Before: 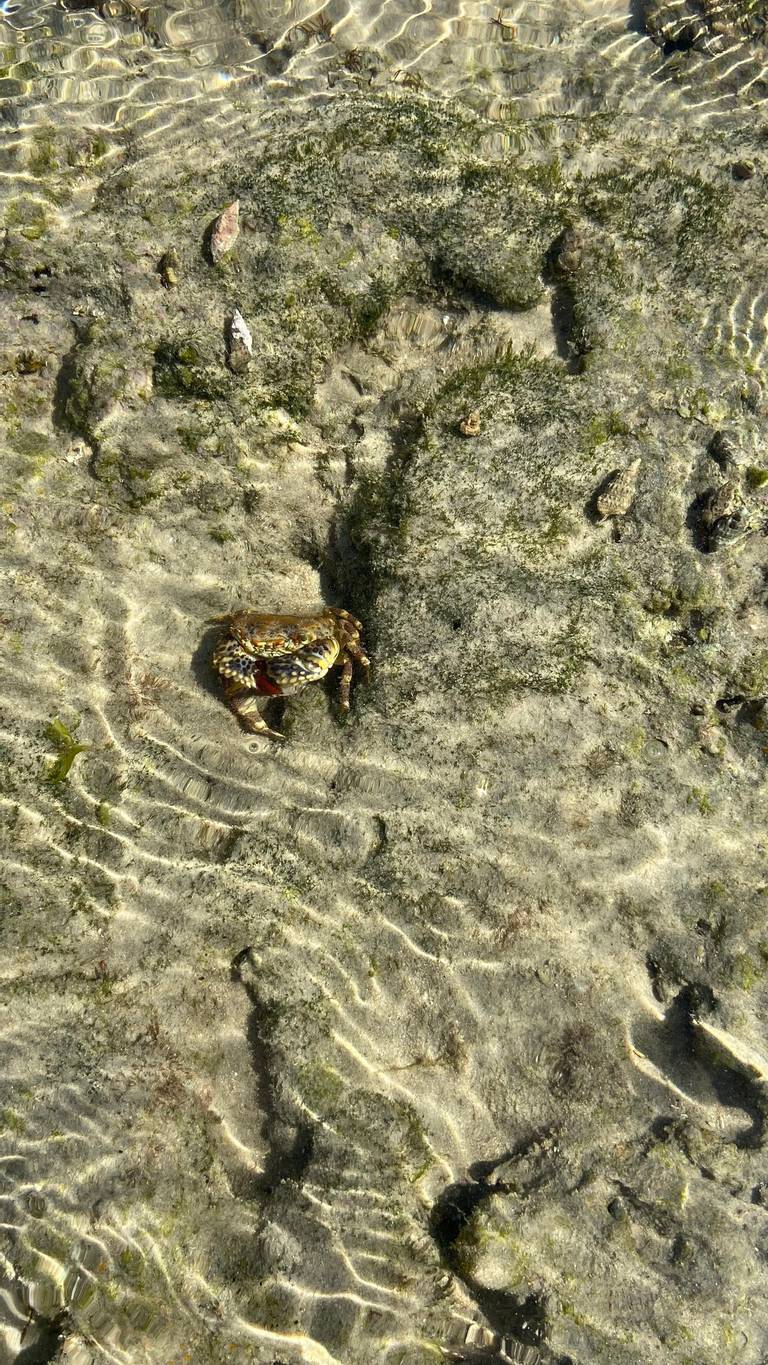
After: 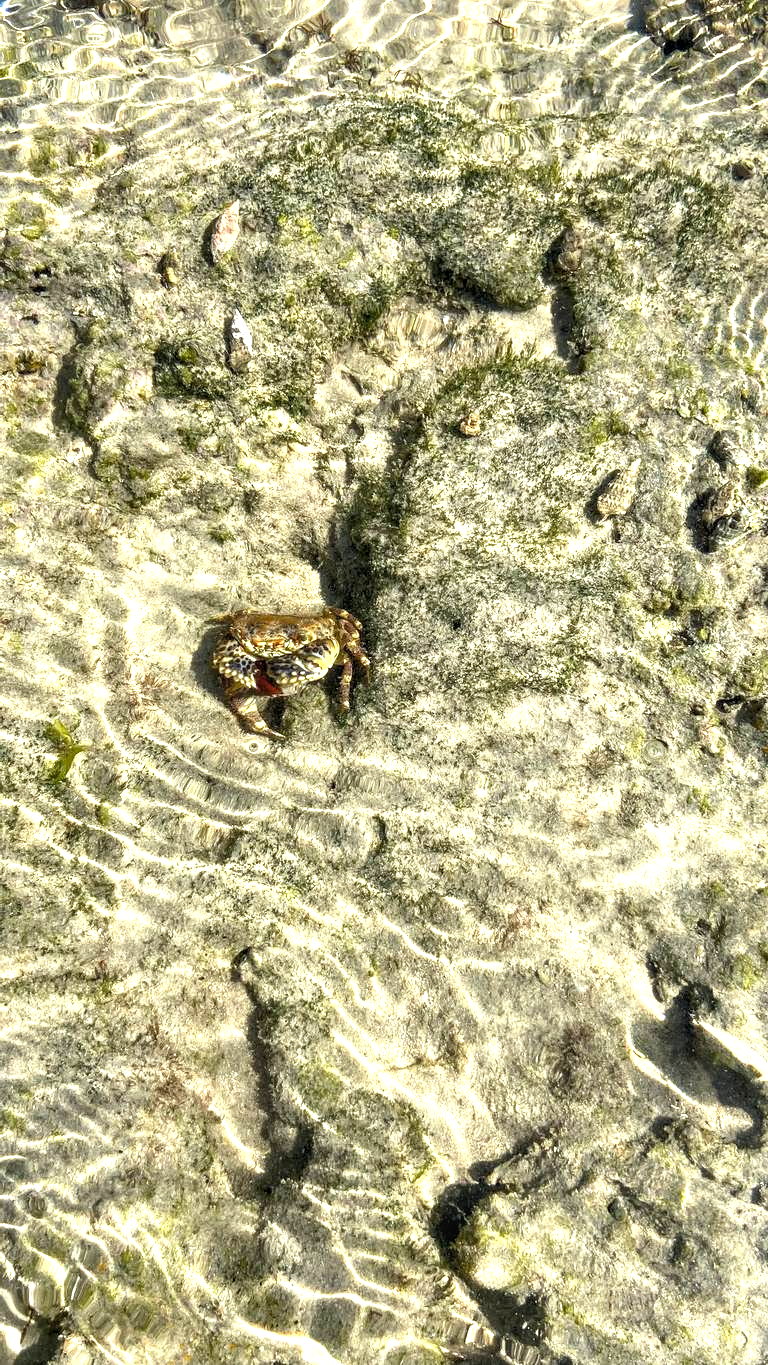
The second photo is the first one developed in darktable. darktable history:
local contrast: on, module defaults
exposure: black level correction 0.001, exposure 0.956 EV, compensate highlight preservation false
levels: white 99.9%, levels [0.026, 0.507, 0.987]
